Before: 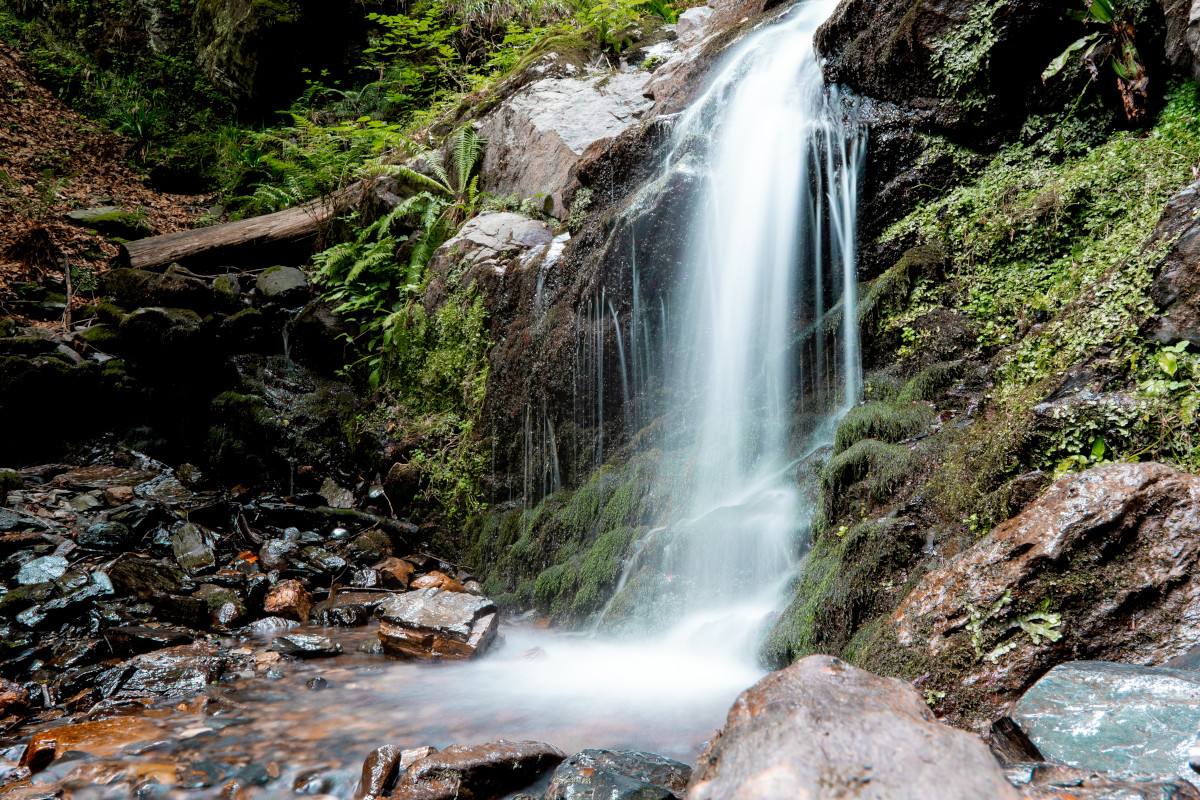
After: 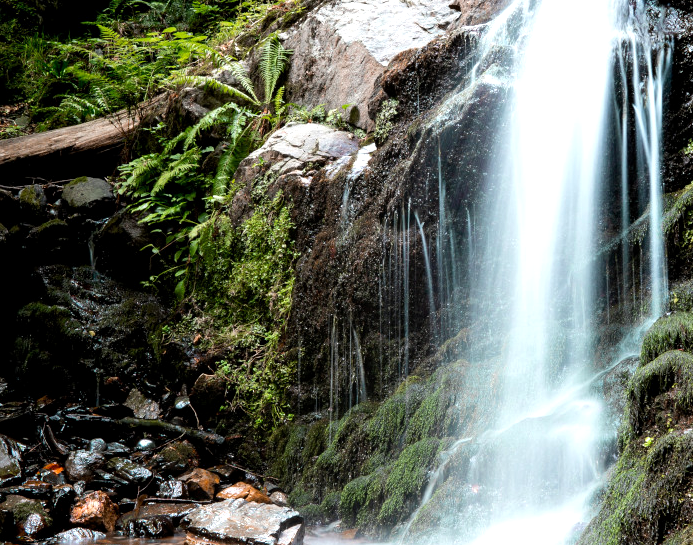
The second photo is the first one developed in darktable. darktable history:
exposure: black level correction 0.001, exposure 0.14 EV, compensate highlight preservation false
crop: left 16.202%, top 11.208%, right 26.045%, bottom 20.557%
white balance: red 1, blue 1
tone equalizer: -8 EV -0.417 EV, -7 EV -0.389 EV, -6 EV -0.333 EV, -5 EV -0.222 EV, -3 EV 0.222 EV, -2 EV 0.333 EV, -1 EV 0.389 EV, +0 EV 0.417 EV, edges refinement/feathering 500, mask exposure compensation -1.57 EV, preserve details no
